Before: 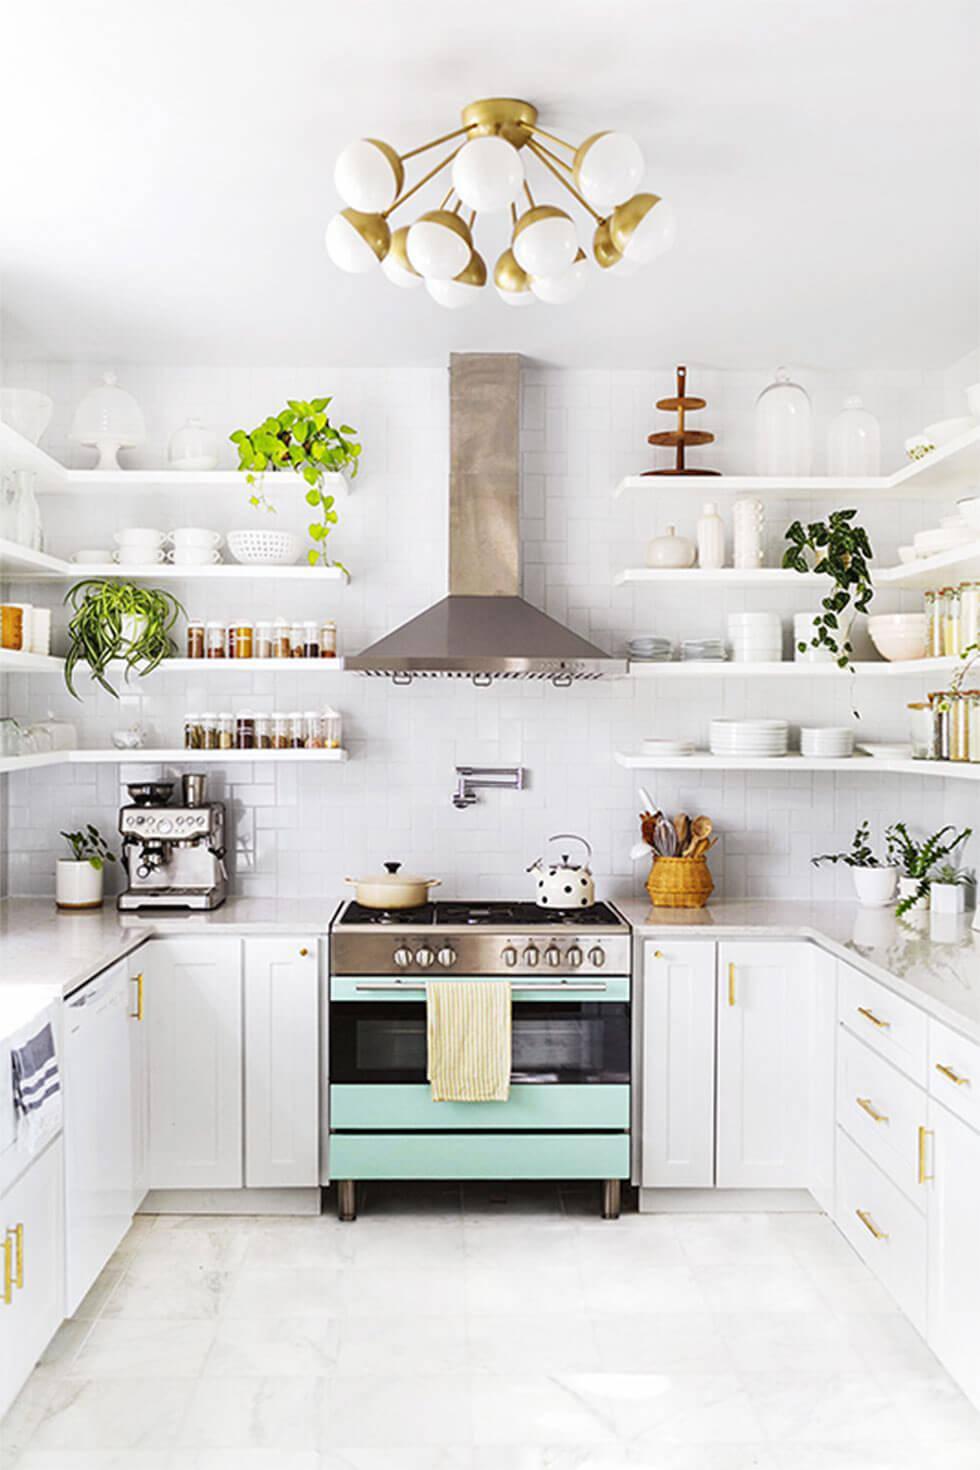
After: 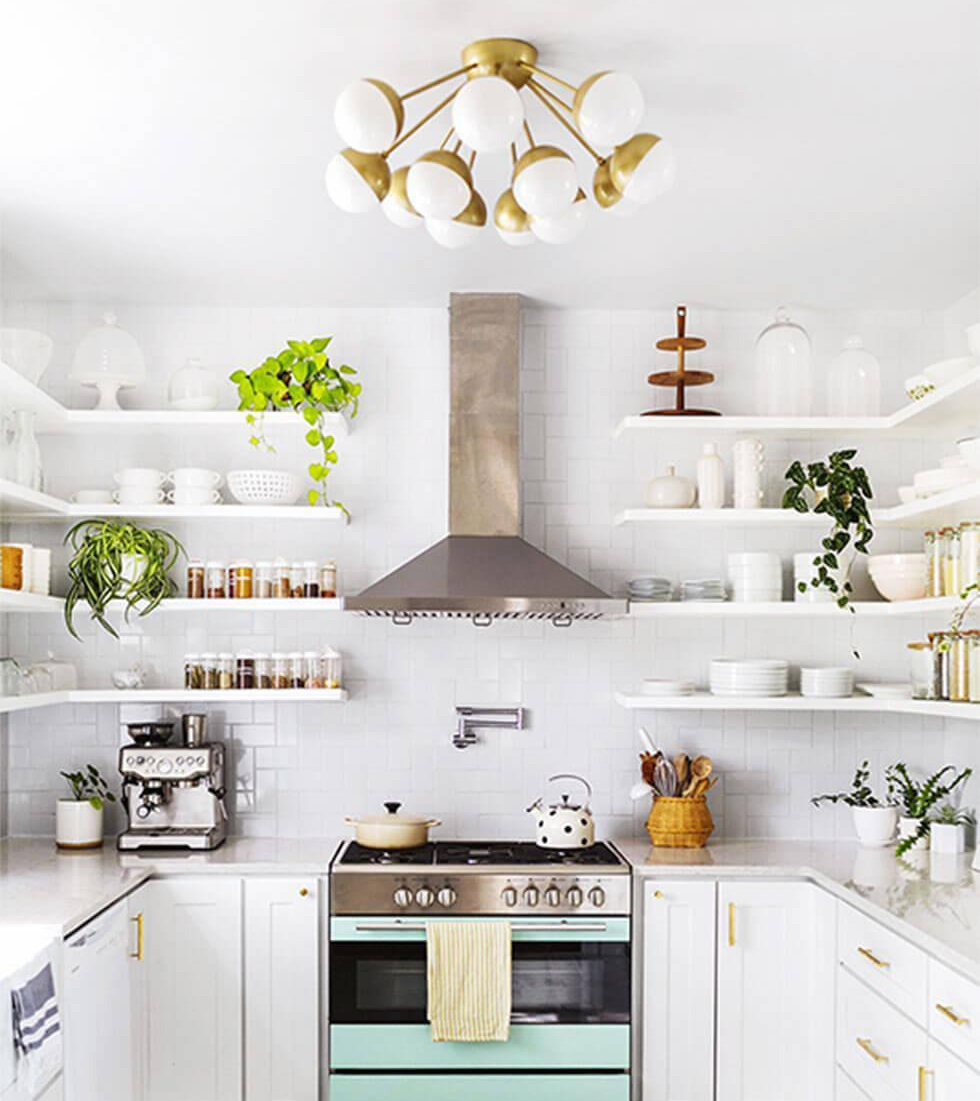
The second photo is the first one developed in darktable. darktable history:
crop: top 4.149%, bottom 20.95%
